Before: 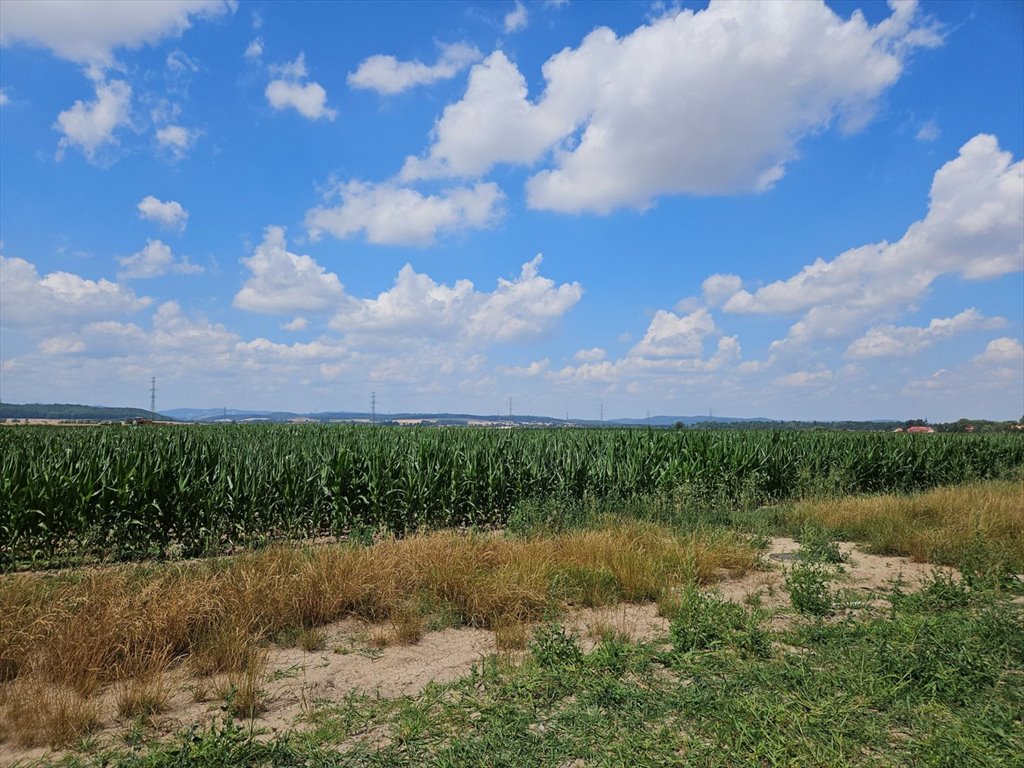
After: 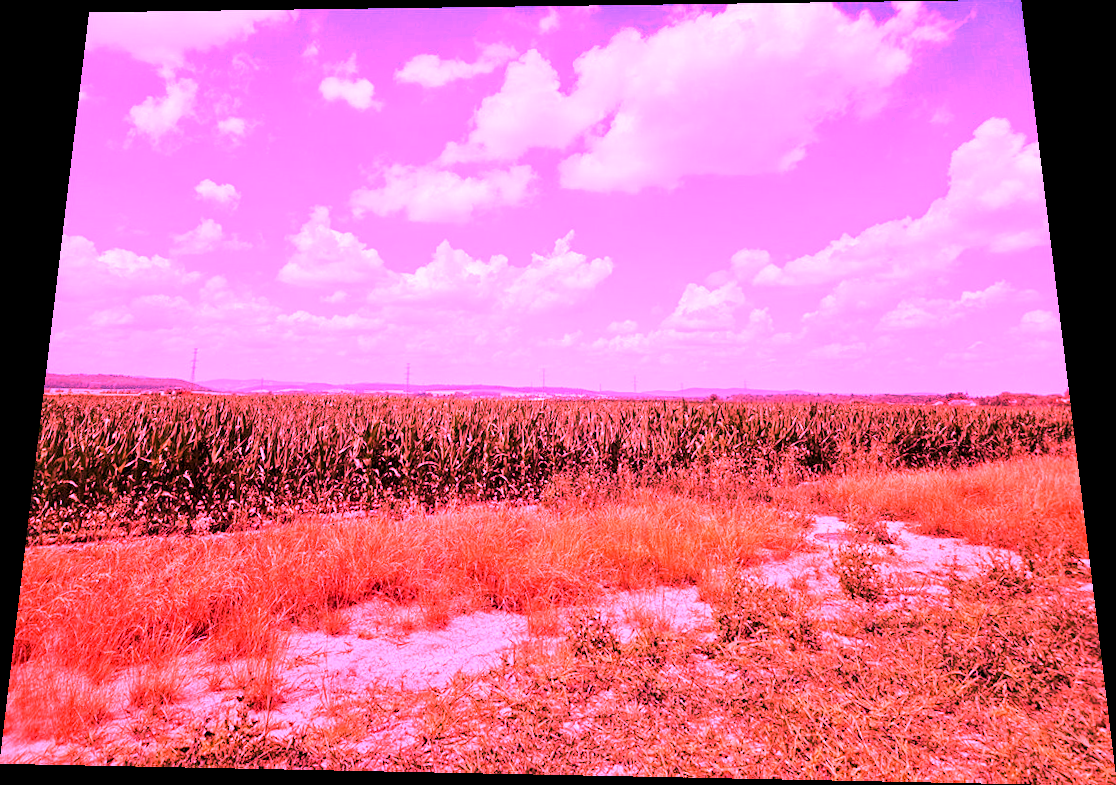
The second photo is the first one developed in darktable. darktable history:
white balance: red 4.26, blue 1.802
rotate and perspective: rotation 0.128°, lens shift (vertical) -0.181, lens shift (horizontal) -0.044, shear 0.001, automatic cropping off
contrast equalizer: octaves 7, y [[0.6 ×6], [0.55 ×6], [0 ×6], [0 ×6], [0 ×6]], mix 0.3
